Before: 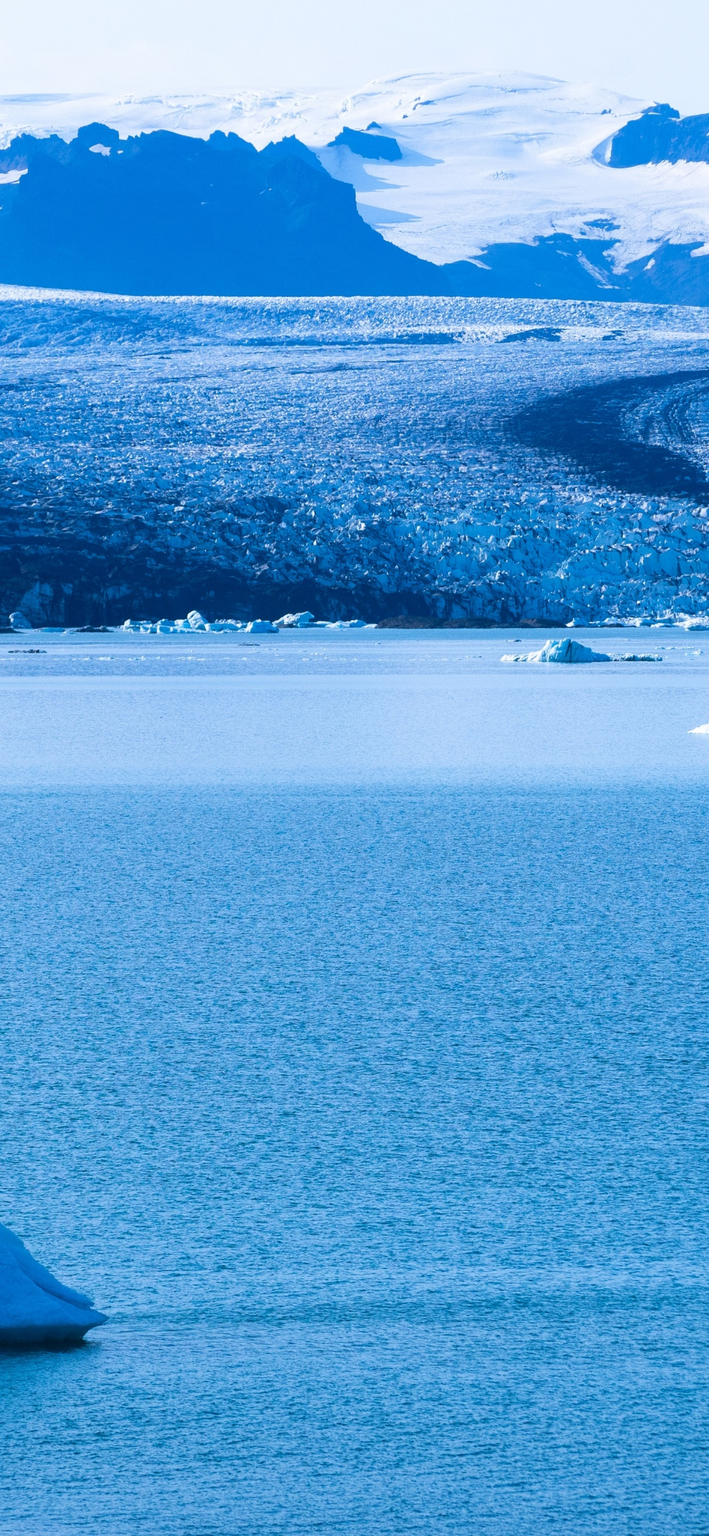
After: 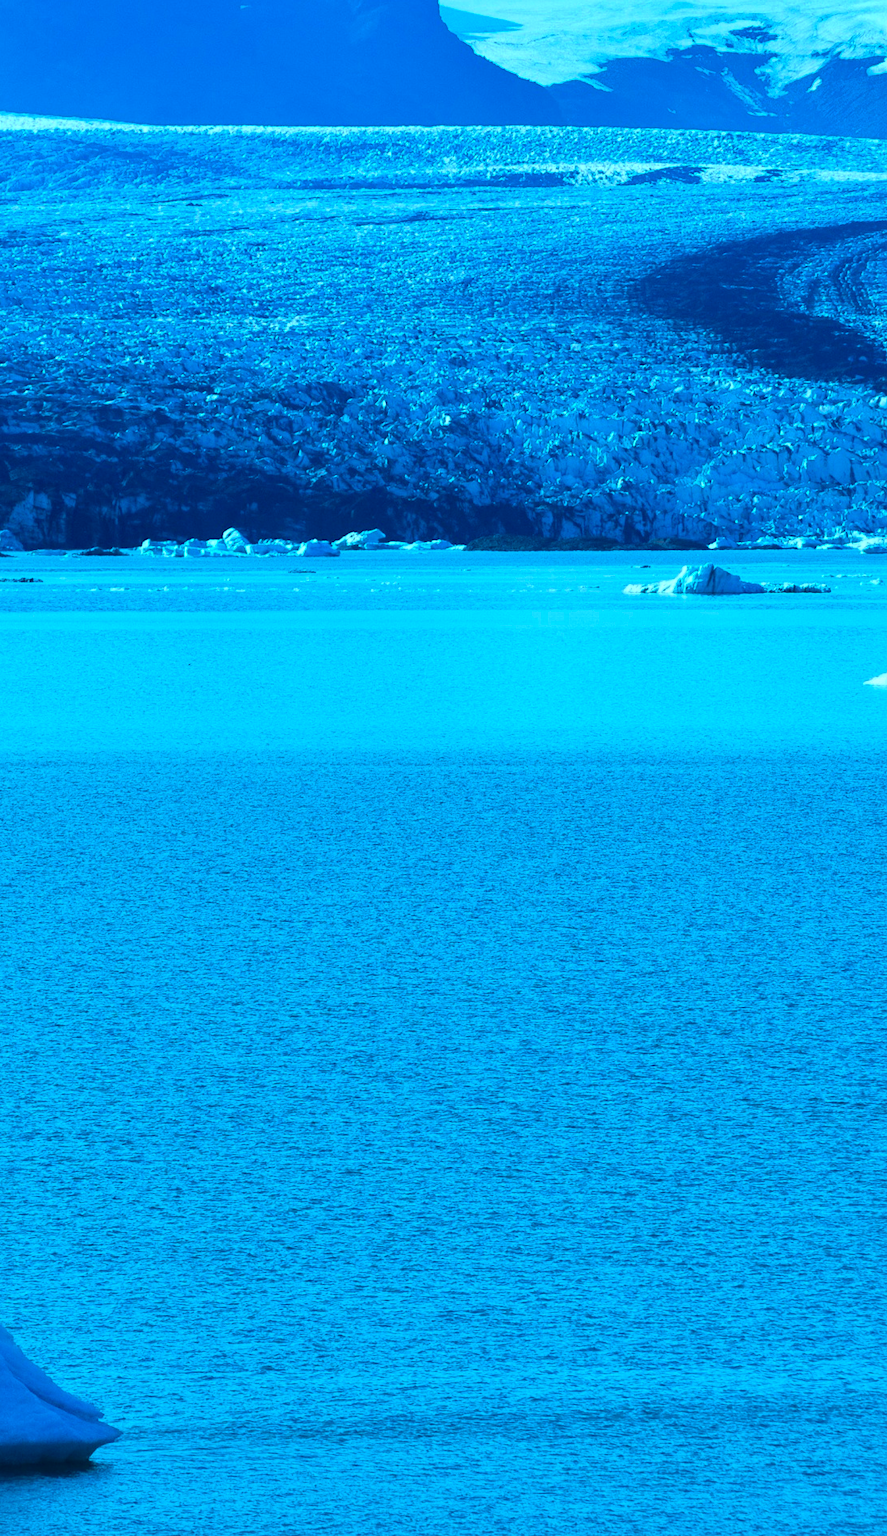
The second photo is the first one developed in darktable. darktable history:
crop and rotate: left 1.946%, top 12.903%, right 0.23%, bottom 8.928%
color balance rgb: highlights gain › chroma 5.432%, highlights gain › hue 195.12°, perceptual saturation grading › global saturation 29.373%, global vibrance 20%
shadows and highlights: soften with gaussian
